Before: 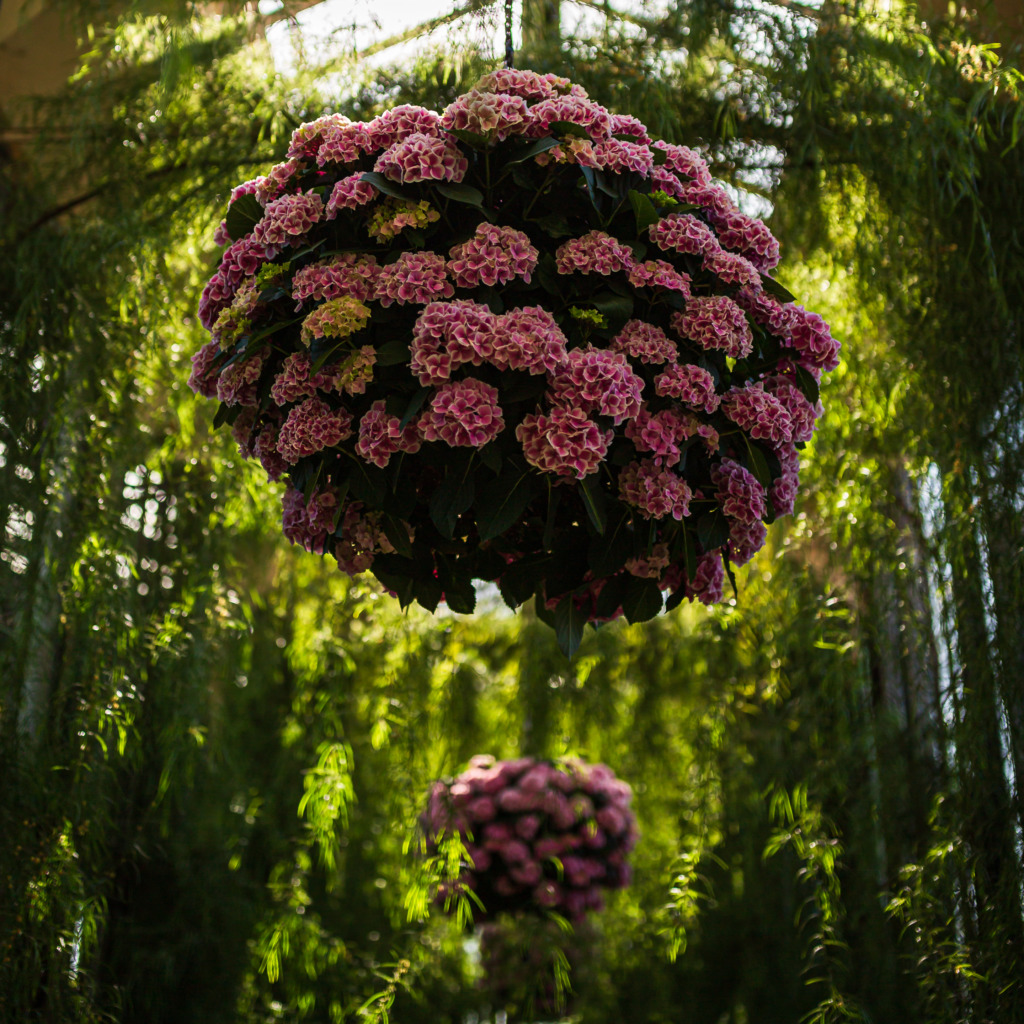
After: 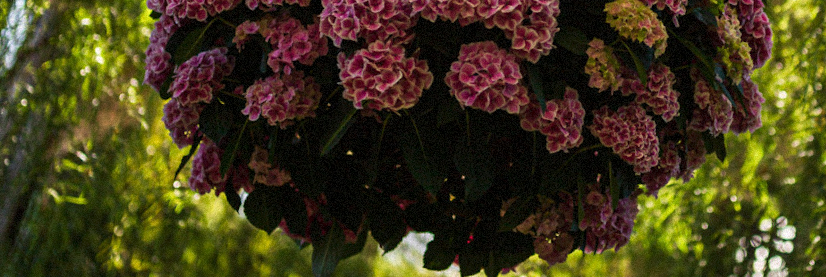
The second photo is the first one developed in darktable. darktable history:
crop and rotate: angle 16.12°, top 30.835%, bottom 35.653%
grain: mid-tones bias 0%
